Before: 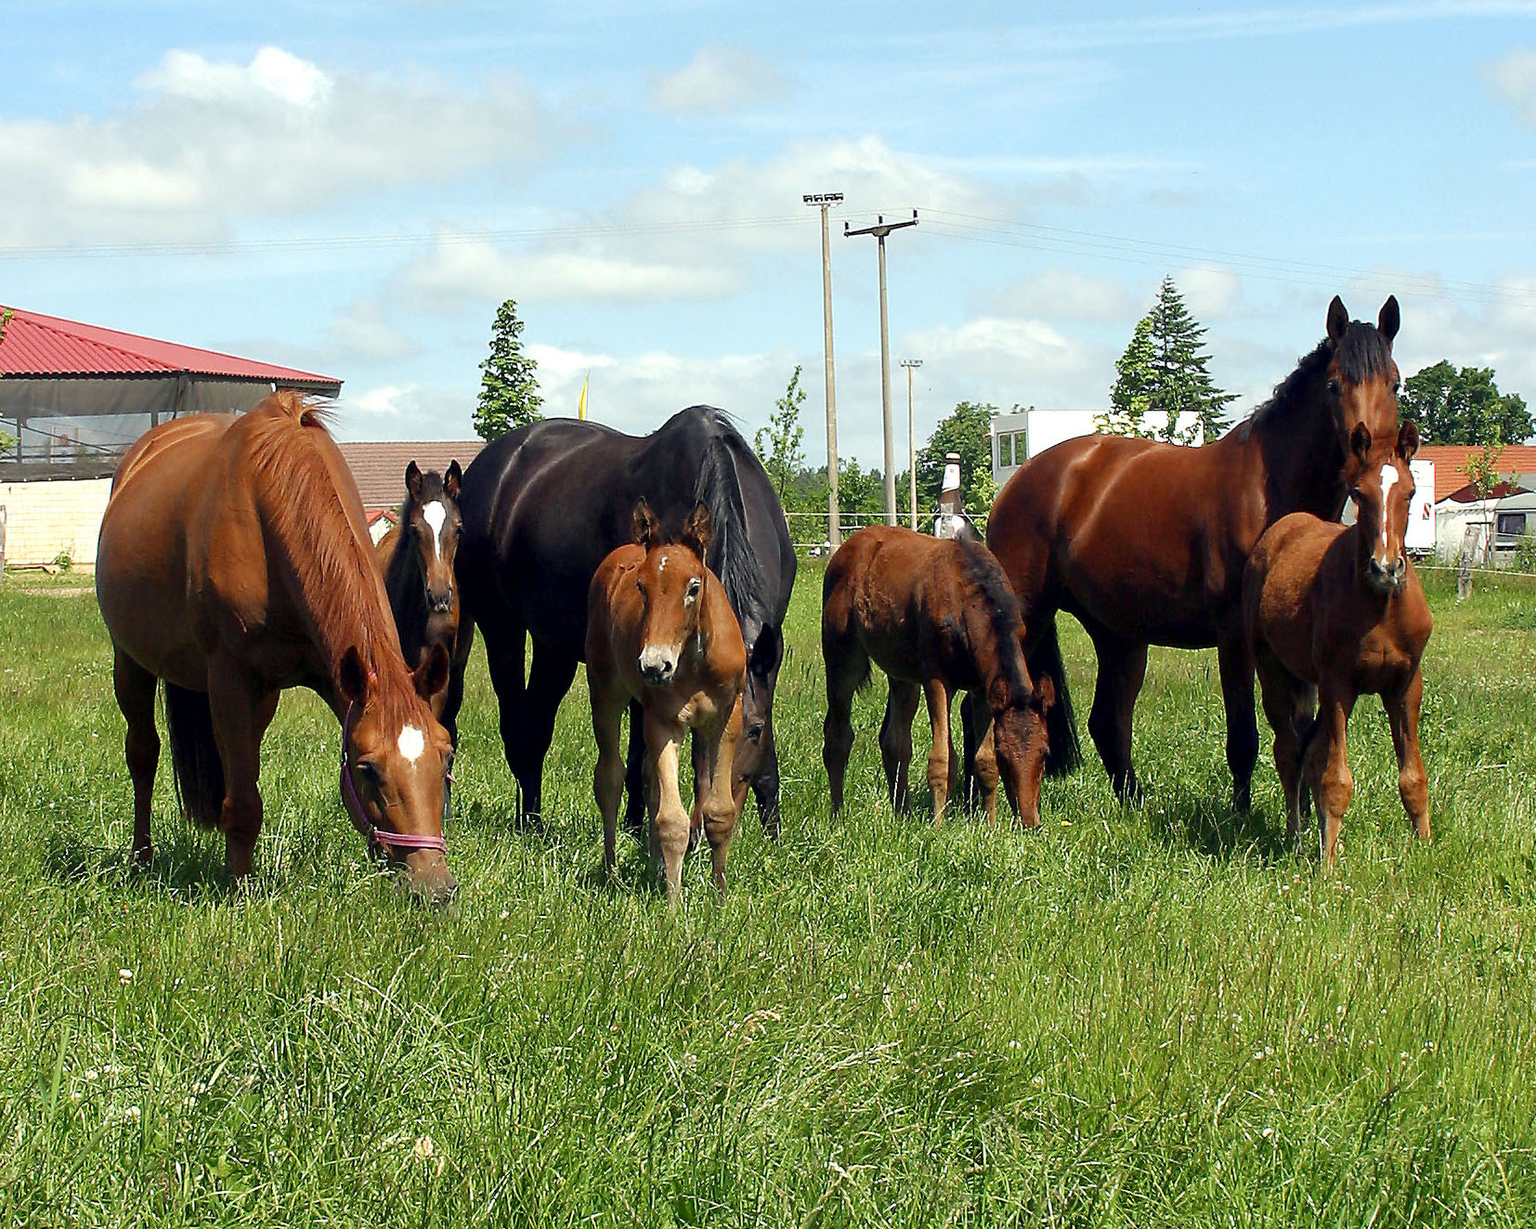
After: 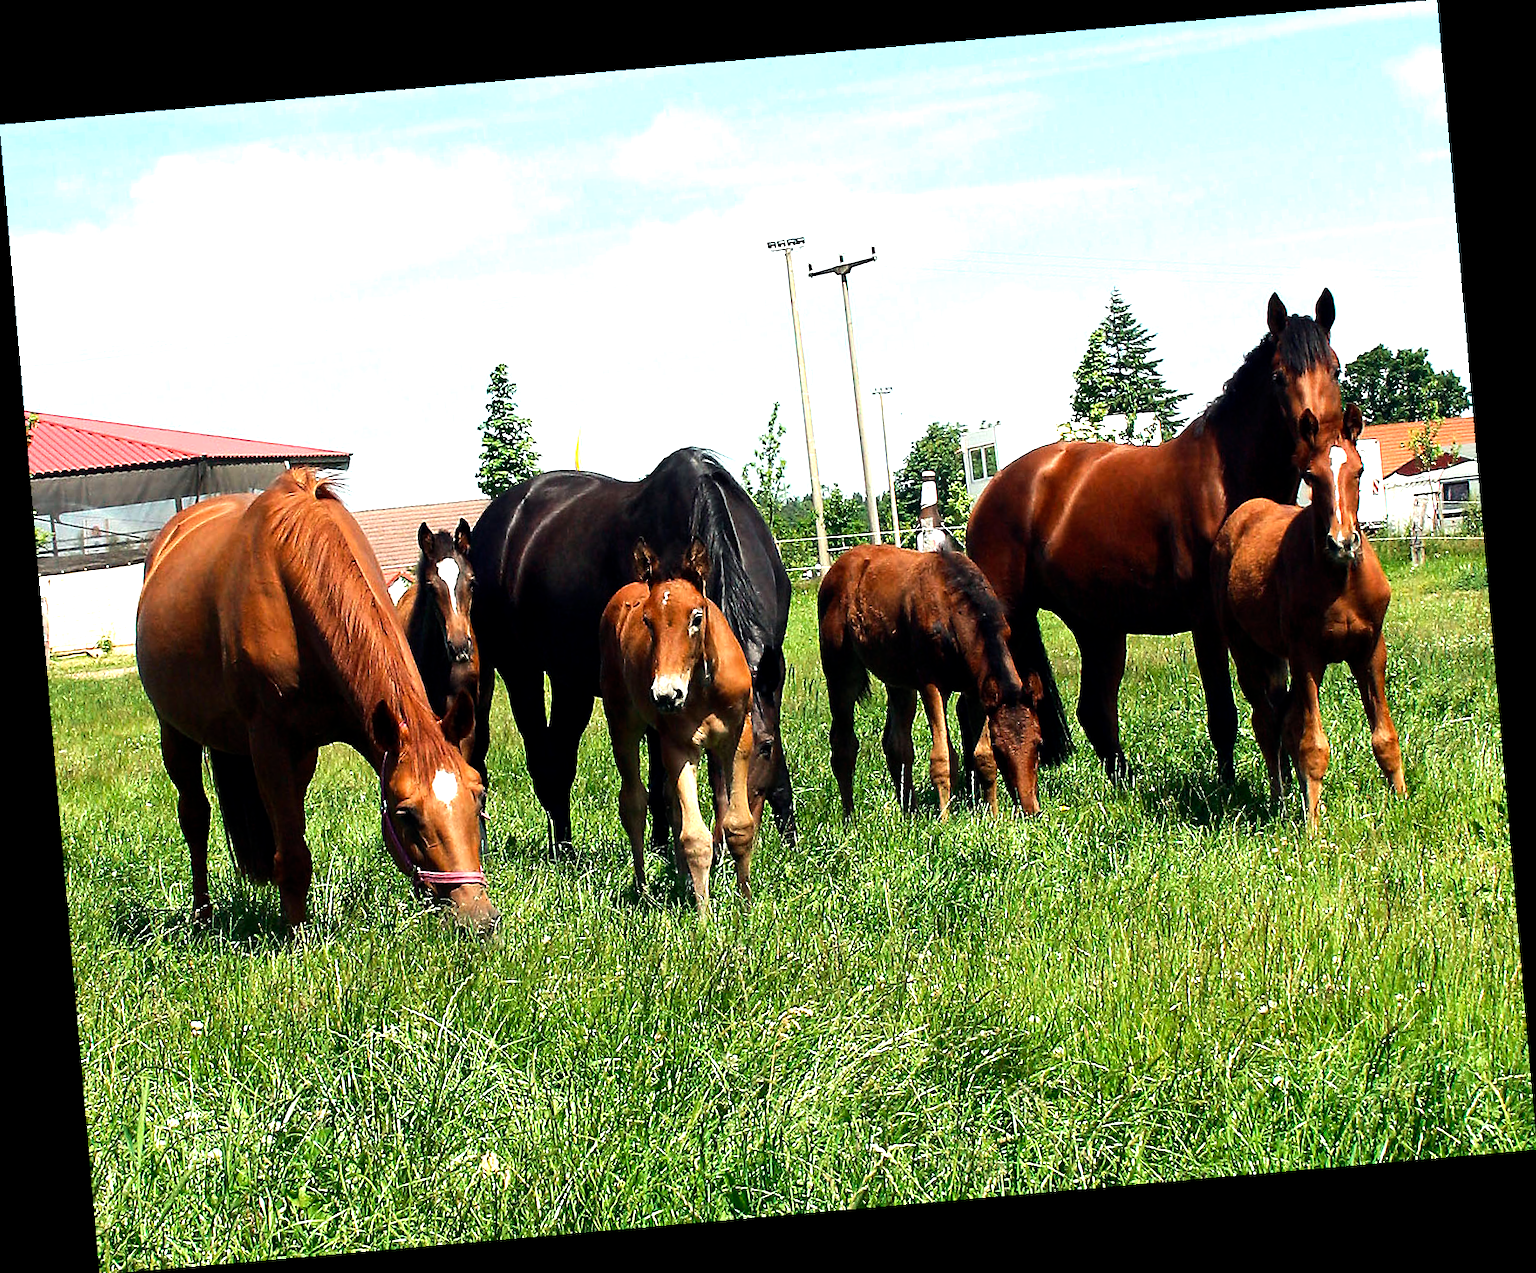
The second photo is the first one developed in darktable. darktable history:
tone equalizer: -8 EV -1.08 EV, -7 EV -1.01 EV, -6 EV -0.867 EV, -5 EV -0.578 EV, -3 EV 0.578 EV, -2 EV 0.867 EV, -1 EV 1.01 EV, +0 EV 1.08 EV, edges refinement/feathering 500, mask exposure compensation -1.57 EV, preserve details no
rotate and perspective: rotation -4.98°, automatic cropping off
